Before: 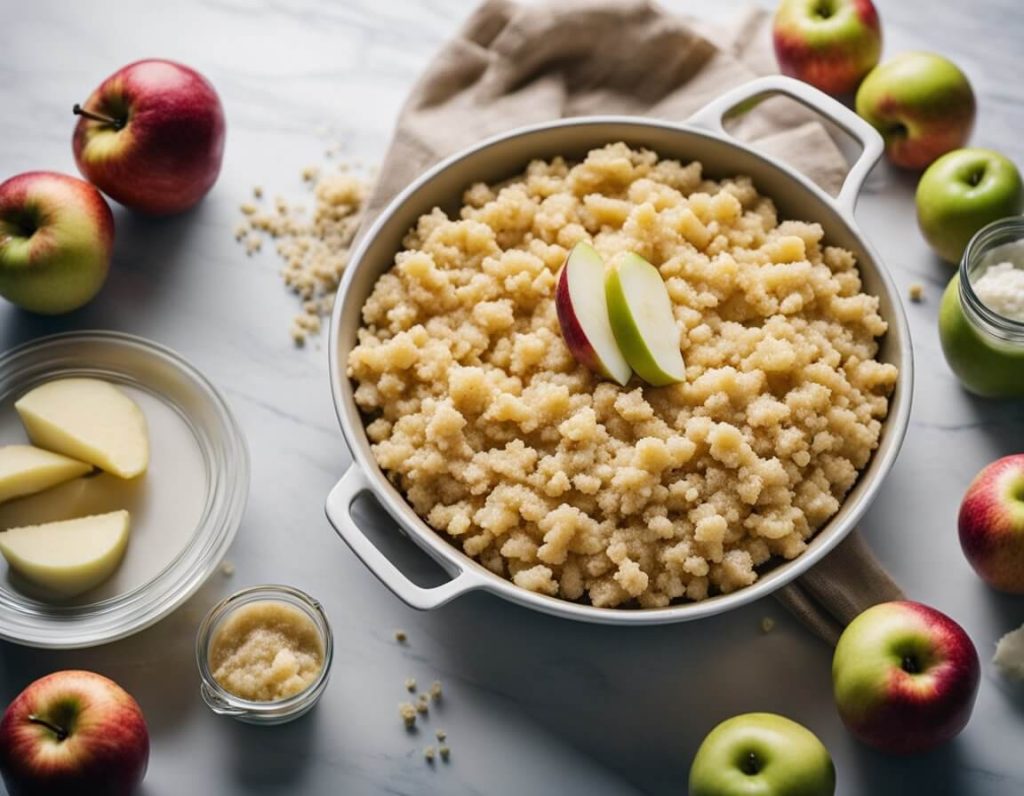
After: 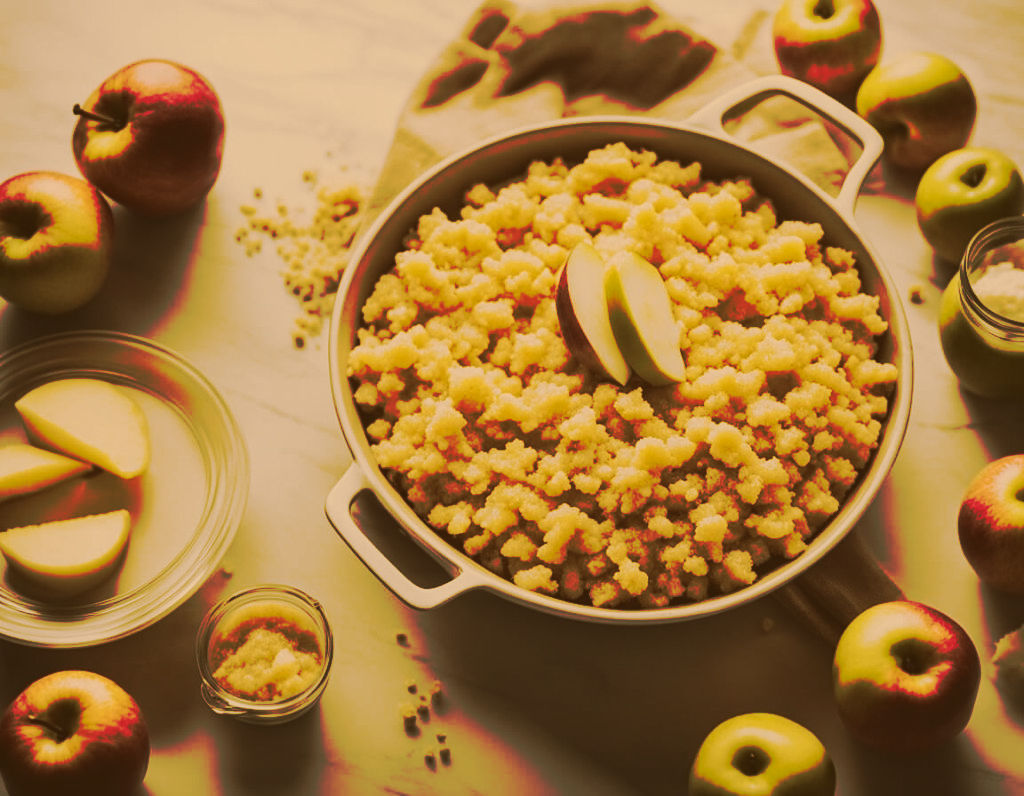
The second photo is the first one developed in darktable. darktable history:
tone curve: curves: ch0 [(0, 0) (0.003, 0.002) (0.011, 0.009) (0.025, 0.02) (0.044, 0.036) (0.069, 0.057) (0.1, 0.082) (0.136, 0.112) (0.177, 0.146) (0.224, 0.184) (0.277, 0.228) (0.335, 0.276) (0.399, 0.328) (0.468, 0.385) (0.543, 0.608) (0.623, 0.677) (0.709, 0.75) (0.801, 0.829) (0.898, 0.912) (1, 1)], preserve colors none
color look up table: target L [79.35, 78.76, 77.36, 73.45, 73.17, 70.63, 66.43, 65.39, 60.8, 50.4, 46, 34.75, 27.65, 200, 78.65, 74.11, 67.27, 69.57, 62.61, 61.76, 60.93, 61.36, 49.21, 53.76, 56.78, 47.65, 26.45, 15.04, 80.61, 71.89, 69.11, 65.58, 58.55, 54.62, 59.47, 55.26, 47.78, 46.15, 29.06, 42.93, 27.73, 28.45, 25.03, 72.9, 72.74, 60.17, 62.15, 55.75, 32.77], target a [3.146, -2.085, -3.057, -31.75, -32.15, 3.448, -16.28, -20.38, 4.233, -18.55, 8.189, -8.39, 9.898, 0, 12.59, 8.413, 16.45, 29.28, 15.7, 26.08, 52.31, 44.9, 14.7, 25.78, 39.17, 38.52, 22.77, 12.94, 12.25, 23, 33.29, 45.42, 56.38, 17.76, 30.74, 14.98, 30.12, 45.61, 10.35, 12.93, 21.64, 8.858, 21.7, -24, 4.275, -25.51, -9.29, -13.15, -2.928], target b [47.45, 31.3, 64.74, 22.04, 37.66, 55.01, 41.17, 51.98, 36.53, 42.31, 45.02, 30.4, 32.21, 0, 42.55, 65.69, 32.35, 45.9, 47.83, 51.7, 28.69, 42.66, 29.58, 39.23, 34.17, 40.48, 30.65, 19.54, 29.15, 18.32, 26.91, 10.5, -2.033, 11.92, -0.245, 1.127, 16.69, 15, 24.63, -6.178, 22.41, 6.82, 16.26, 17.77, 21.1, 21.77, 5.527, 12.05, 17.51], num patches 49
